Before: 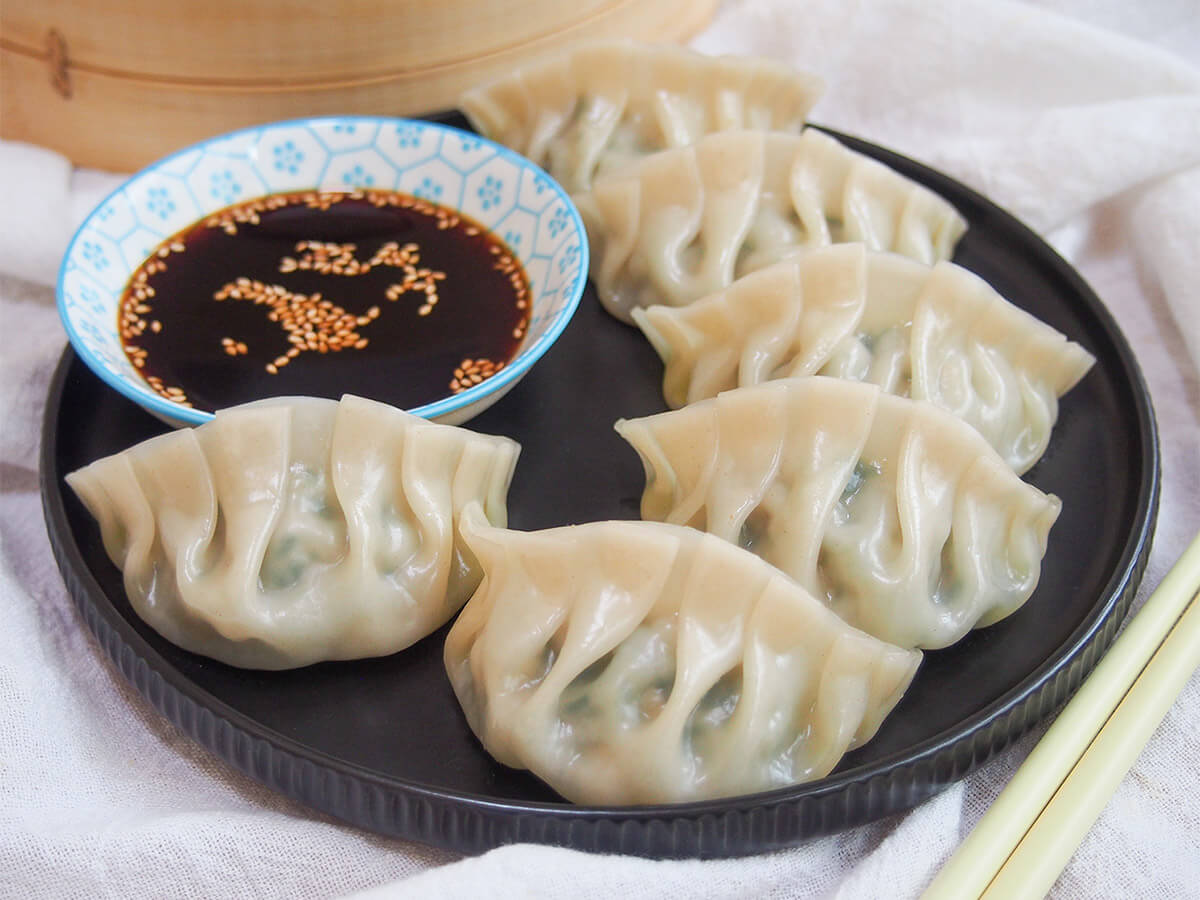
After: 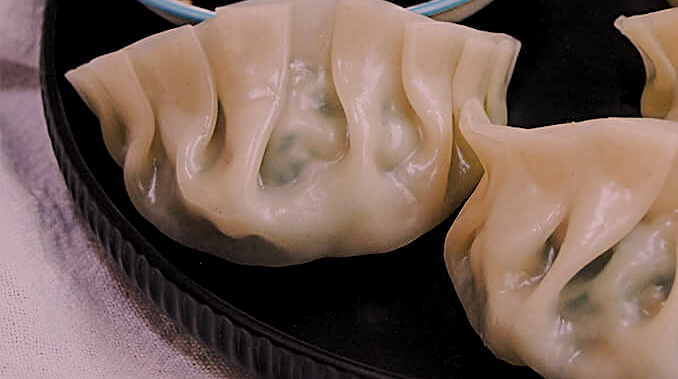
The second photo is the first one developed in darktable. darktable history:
sharpen: radius 2.581, amount 0.686
crop: top 44.823%, right 43.455%, bottom 12.973%
color correction: highlights a* 14.67, highlights b* 4.79
levels: levels [0.101, 0.578, 0.953]
filmic rgb: black relative exposure -6.88 EV, white relative exposure 5.89 EV, hardness 2.69
exposure: black level correction 0.001, compensate exposure bias true, compensate highlight preservation false
color balance rgb: perceptual saturation grading › global saturation 19.342%
